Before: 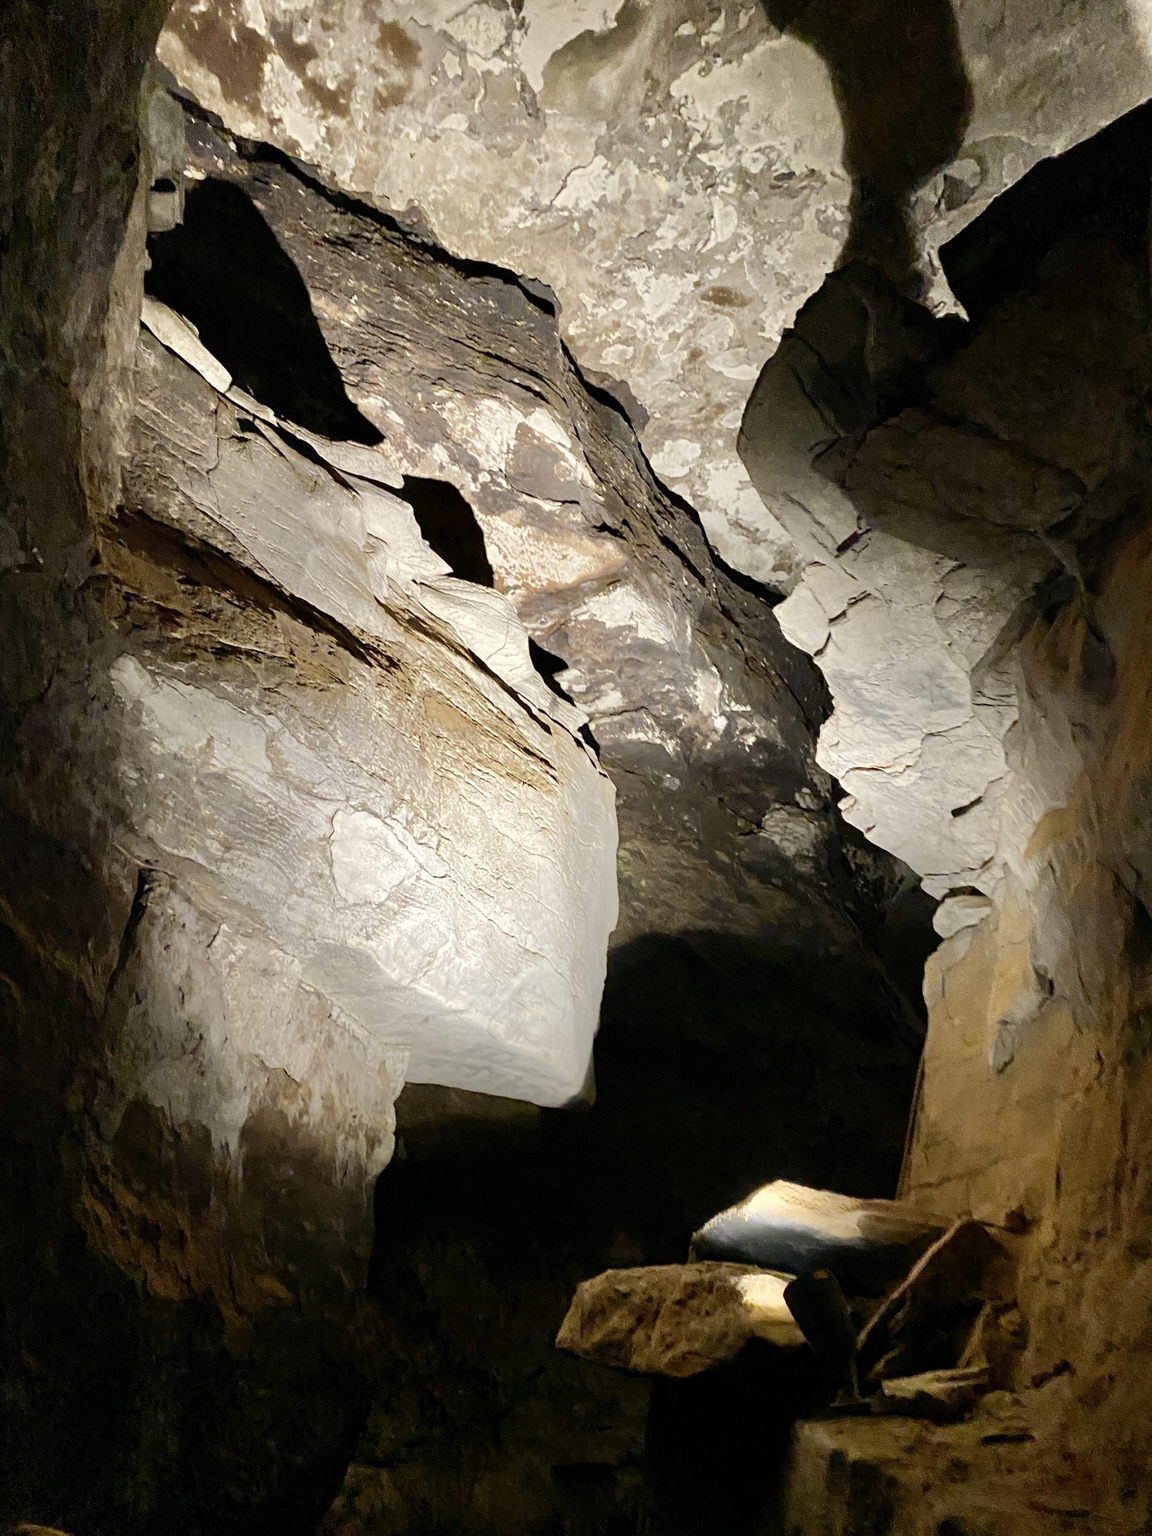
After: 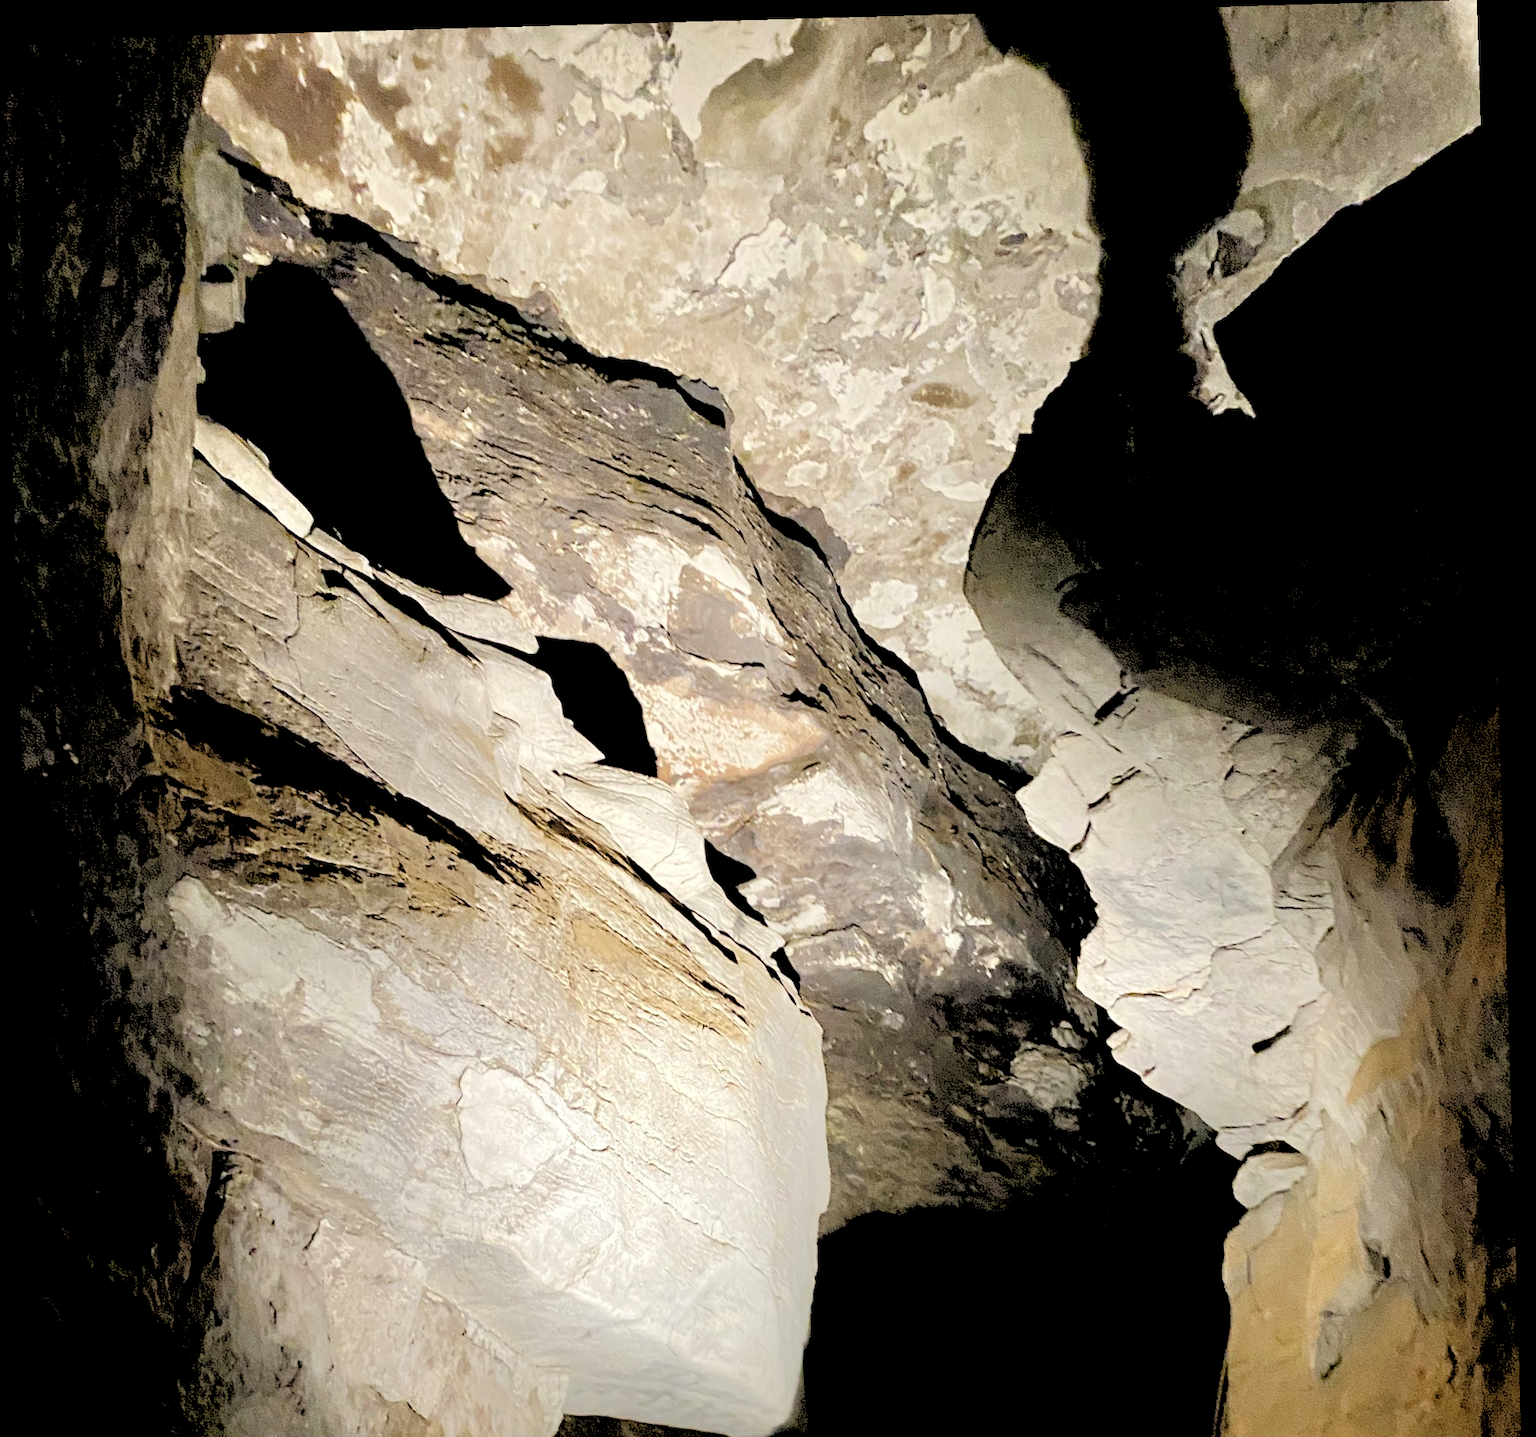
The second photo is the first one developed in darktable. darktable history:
rotate and perspective: rotation -1.77°, lens shift (horizontal) 0.004, automatic cropping off
rgb levels: levels [[0.027, 0.429, 0.996], [0, 0.5, 1], [0, 0.5, 1]]
crop: bottom 28.576%
